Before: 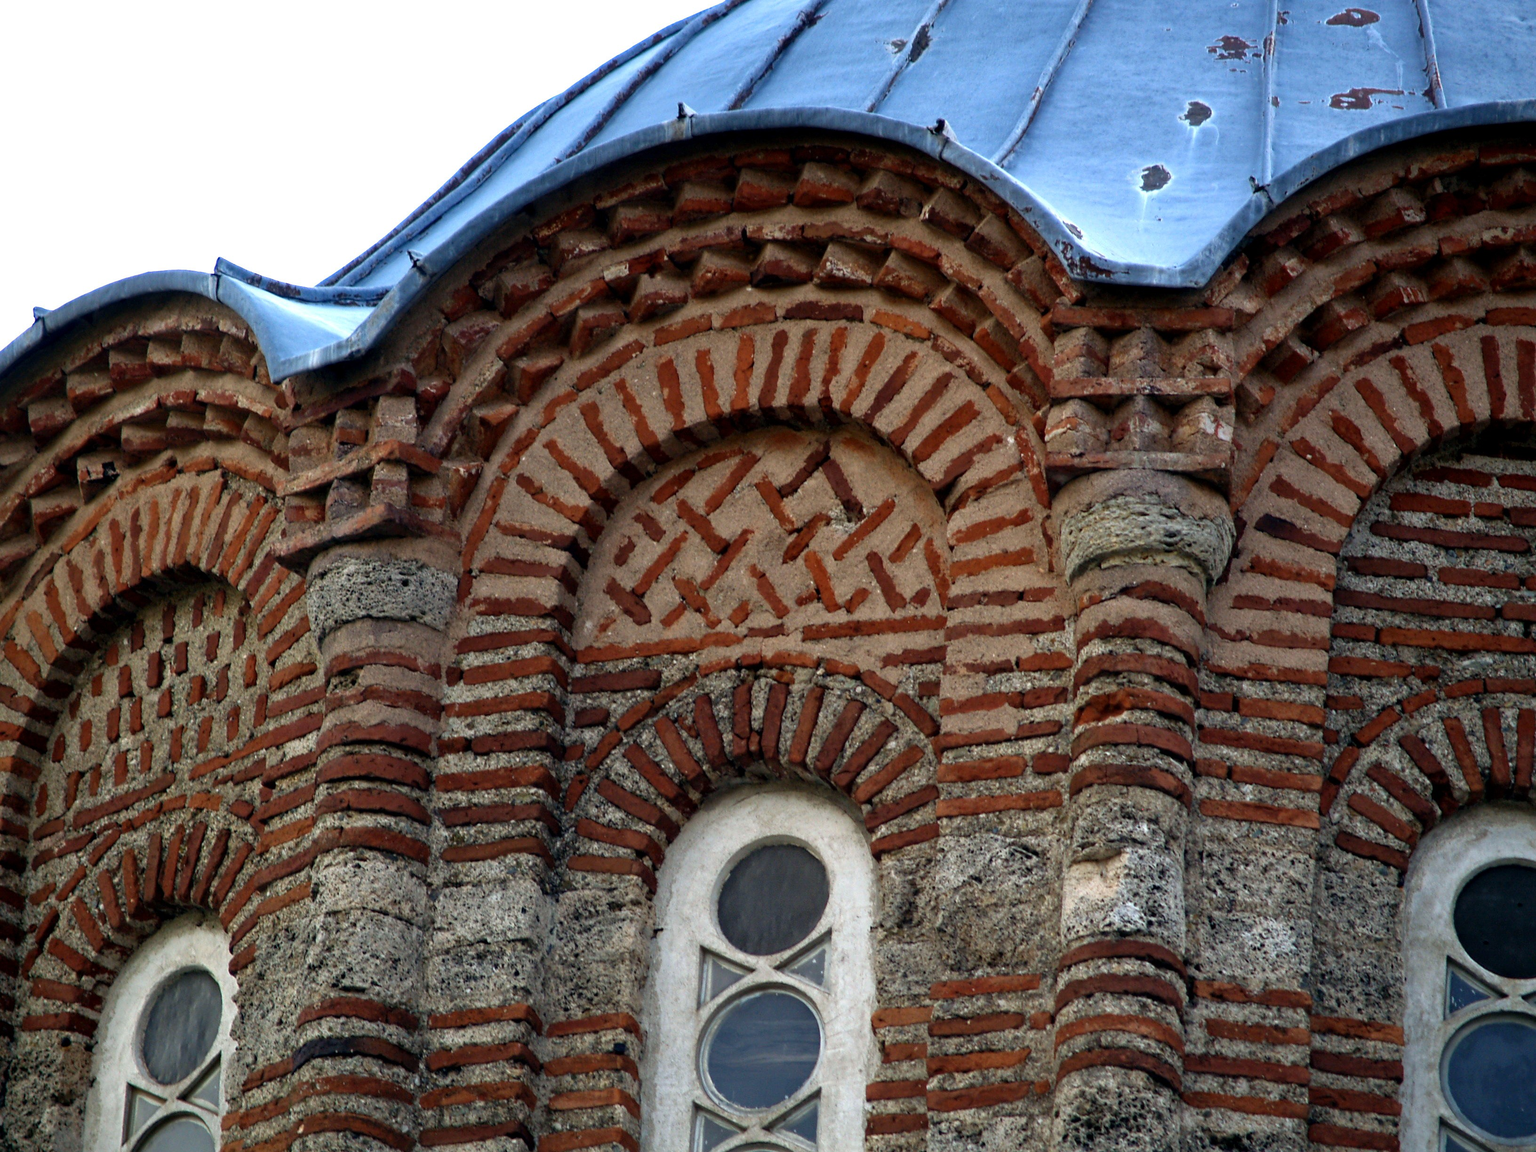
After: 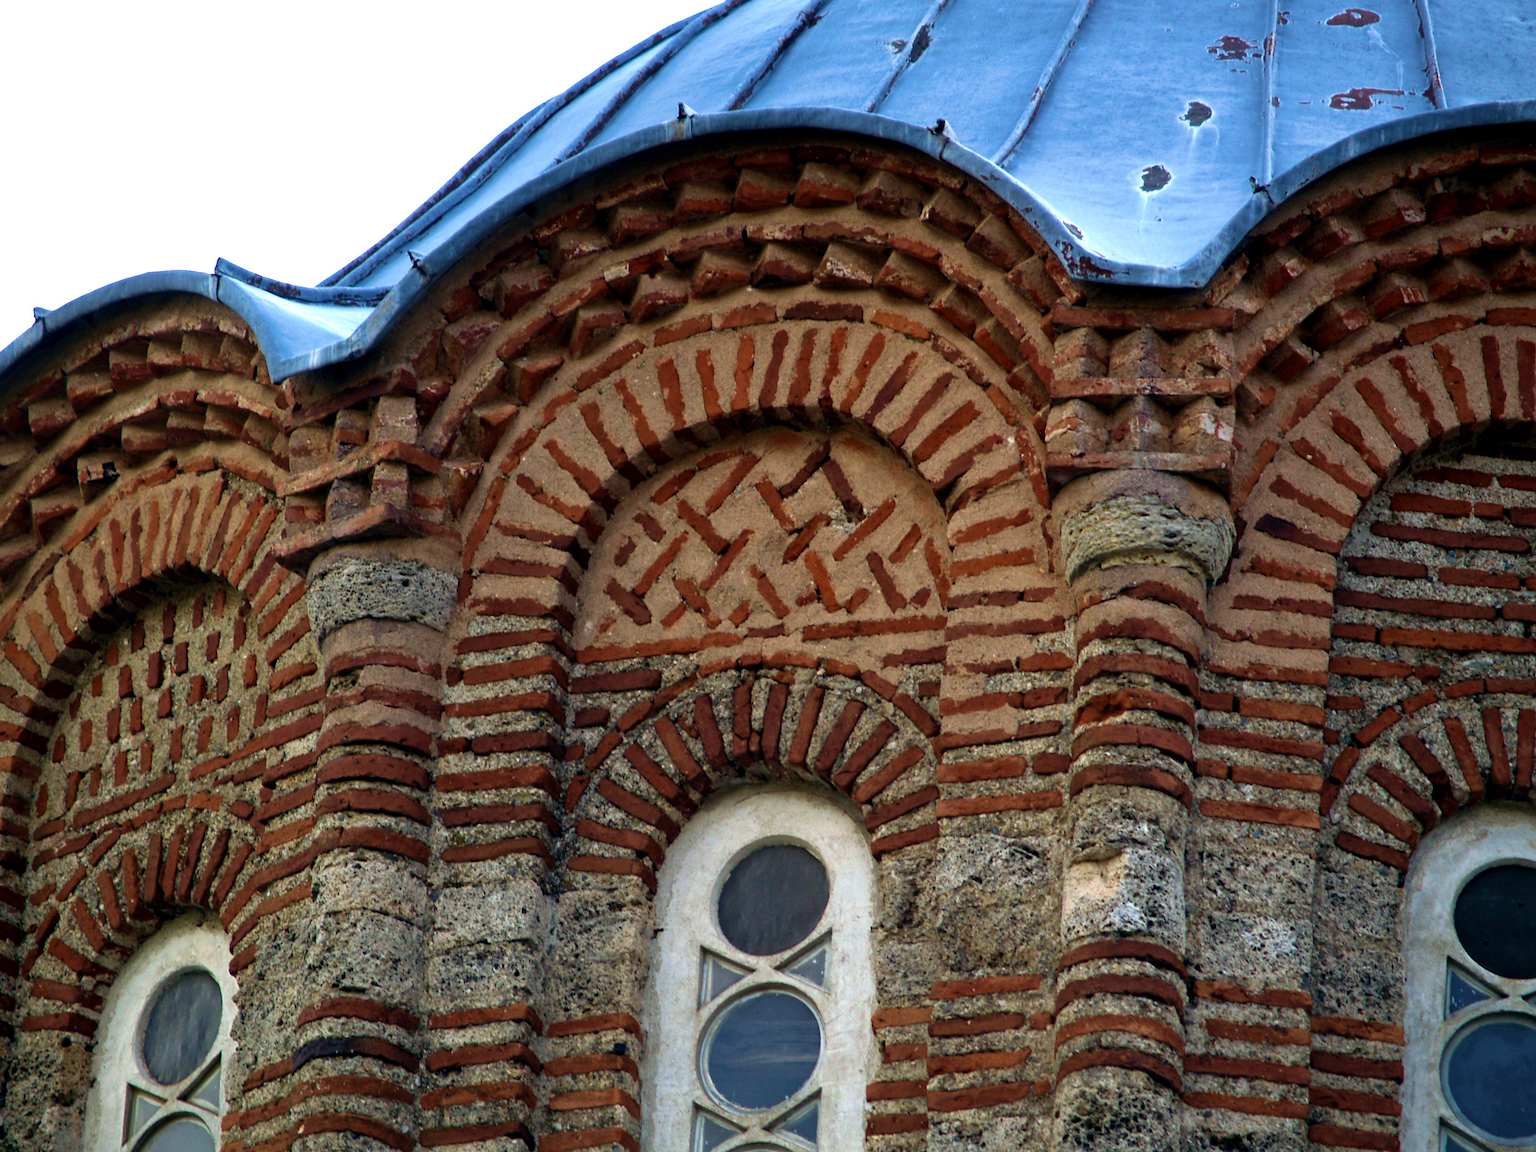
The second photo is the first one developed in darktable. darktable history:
velvia: strength 44.64%
